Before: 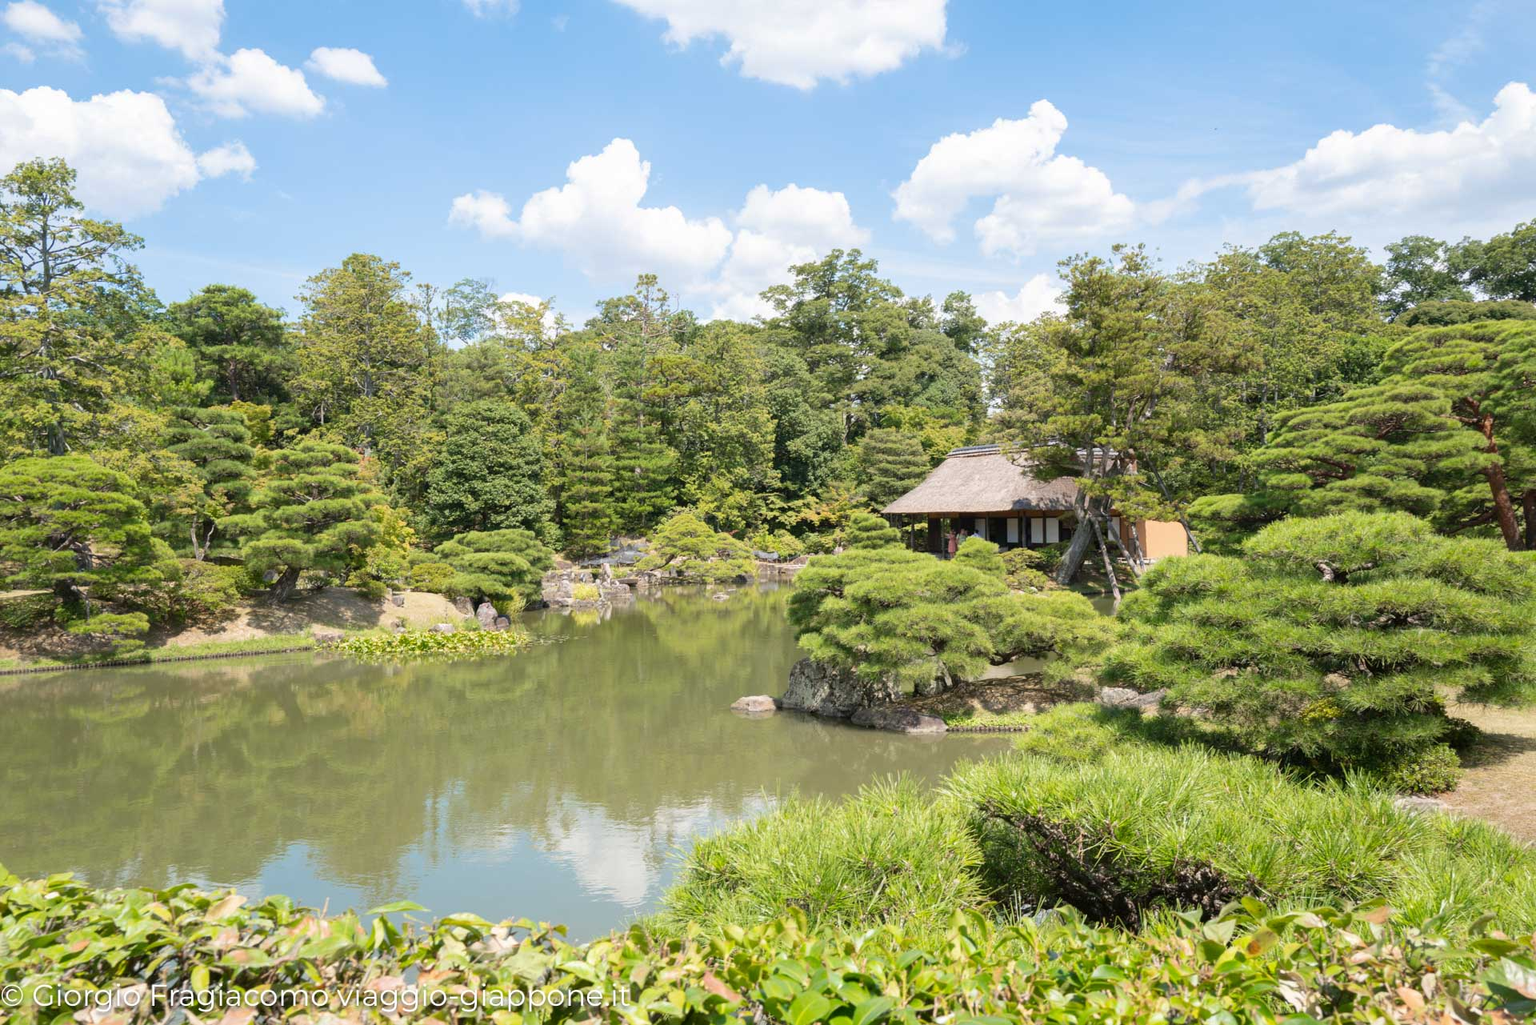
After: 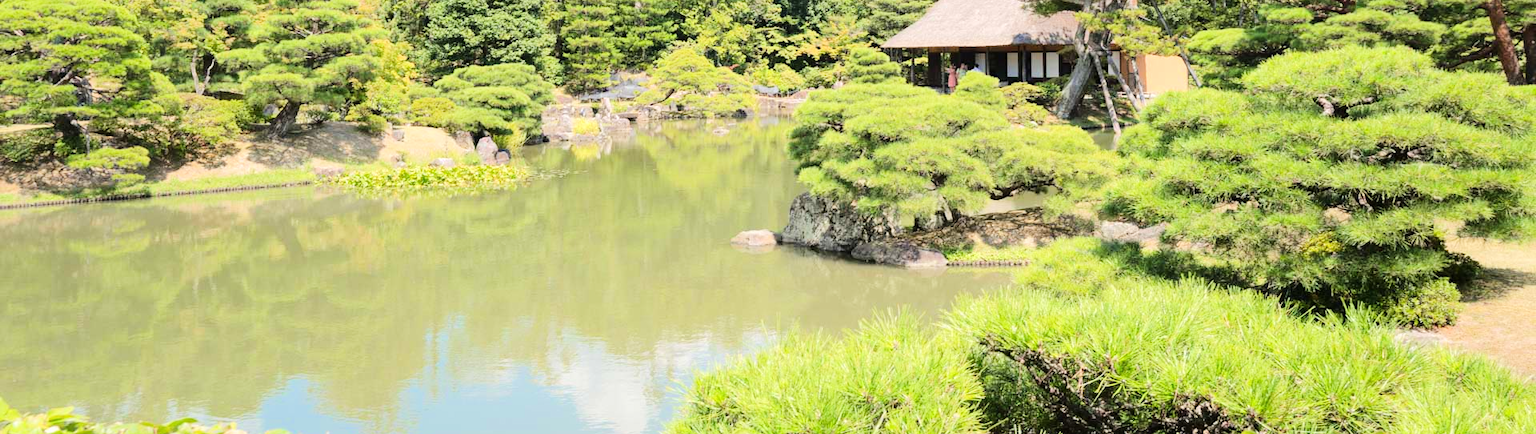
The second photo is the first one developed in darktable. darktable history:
tone equalizer: -7 EV 0.151 EV, -6 EV 0.608 EV, -5 EV 1.17 EV, -4 EV 1.31 EV, -3 EV 1.14 EV, -2 EV 0.6 EV, -1 EV 0.164 EV, edges refinement/feathering 500, mask exposure compensation -1.57 EV, preserve details no
crop: top 45.469%, bottom 12.111%
